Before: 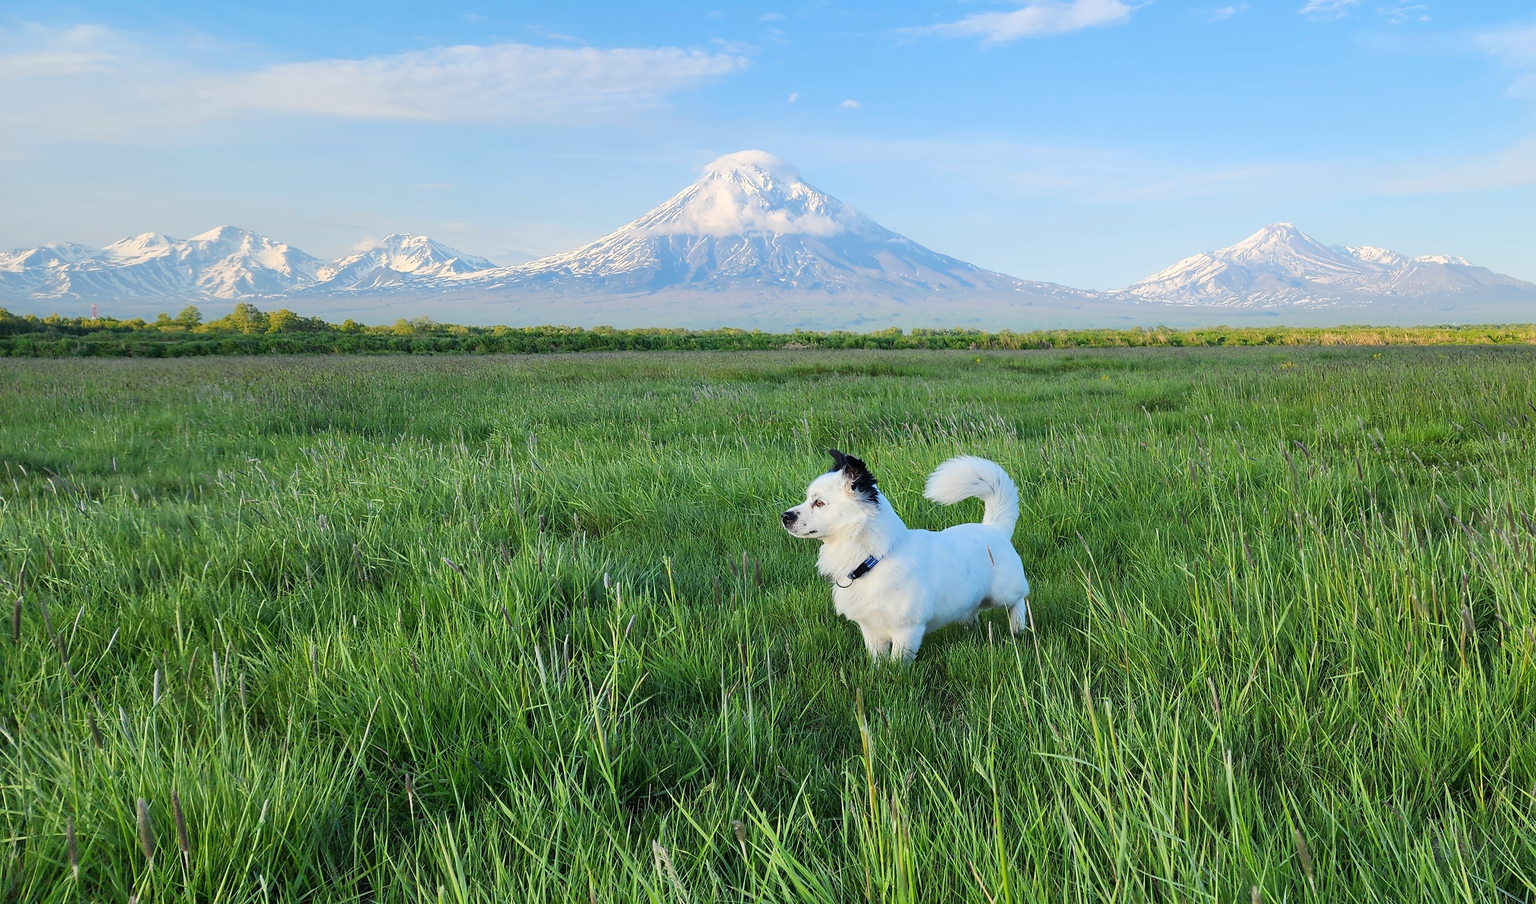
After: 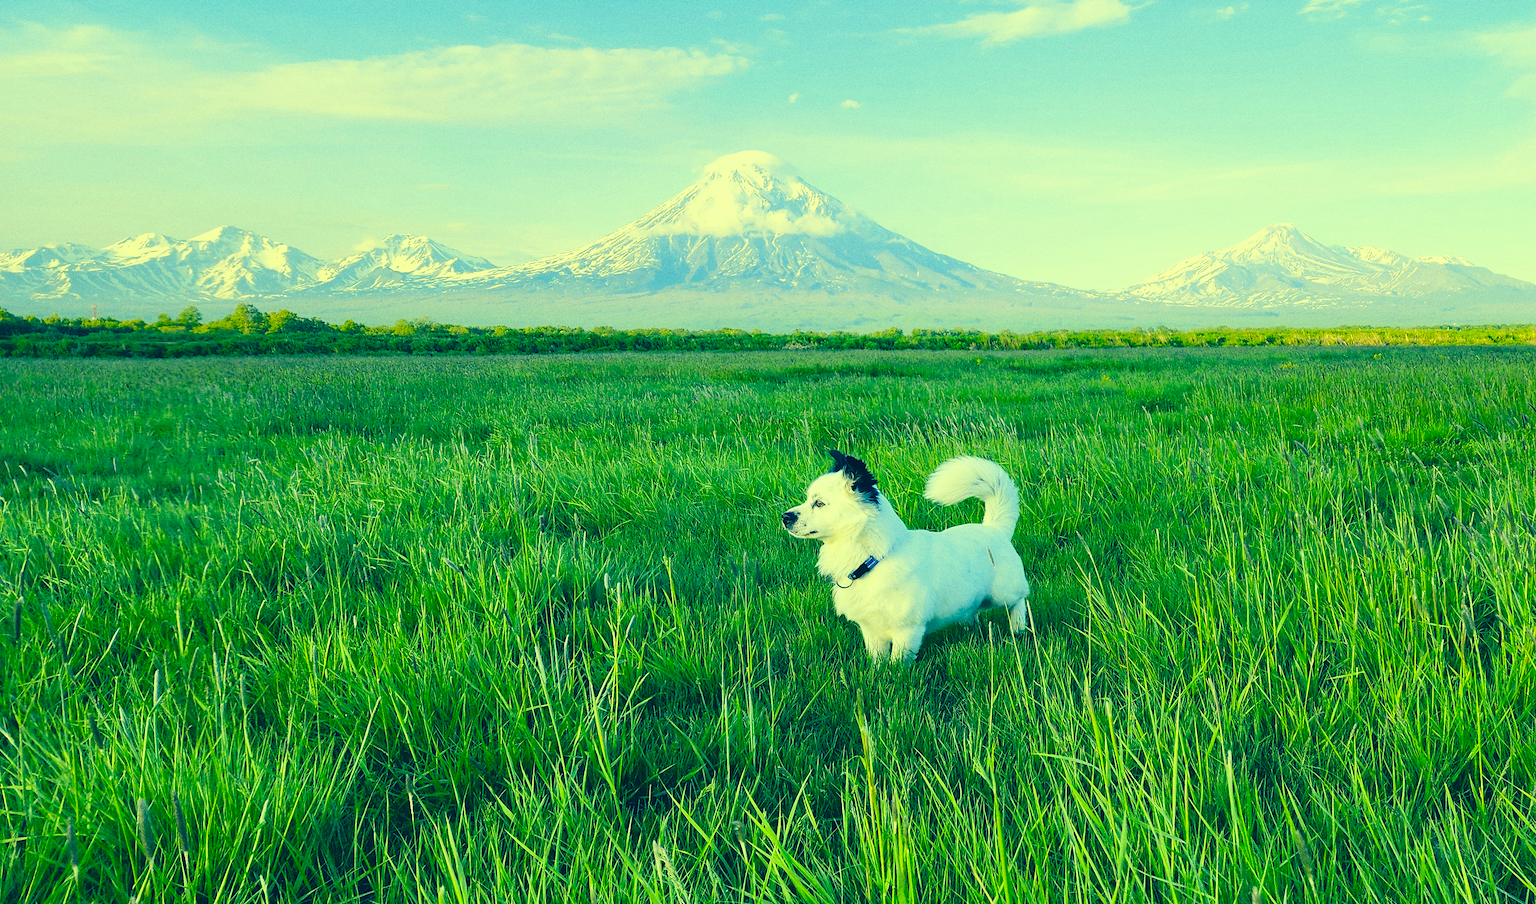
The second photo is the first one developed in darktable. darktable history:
tone curve: curves: ch0 [(0, 0) (0.003, 0.025) (0.011, 0.025) (0.025, 0.029) (0.044, 0.035) (0.069, 0.053) (0.1, 0.083) (0.136, 0.118) (0.177, 0.163) (0.224, 0.22) (0.277, 0.295) (0.335, 0.371) (0.399, 0.444) (0.468, 0.524) (0.543, 0.618) (0.623, 0.702) (0.709, 0.79) (0.801, 0.89) (0.898, 0.973) (1, 1)], preserve colors none
grain: coarseness 0.09 ISO, strength 40%
color correction: highlights a* -15.58, highlights b* 40, shadows a* -40, shadows b* -26.18
